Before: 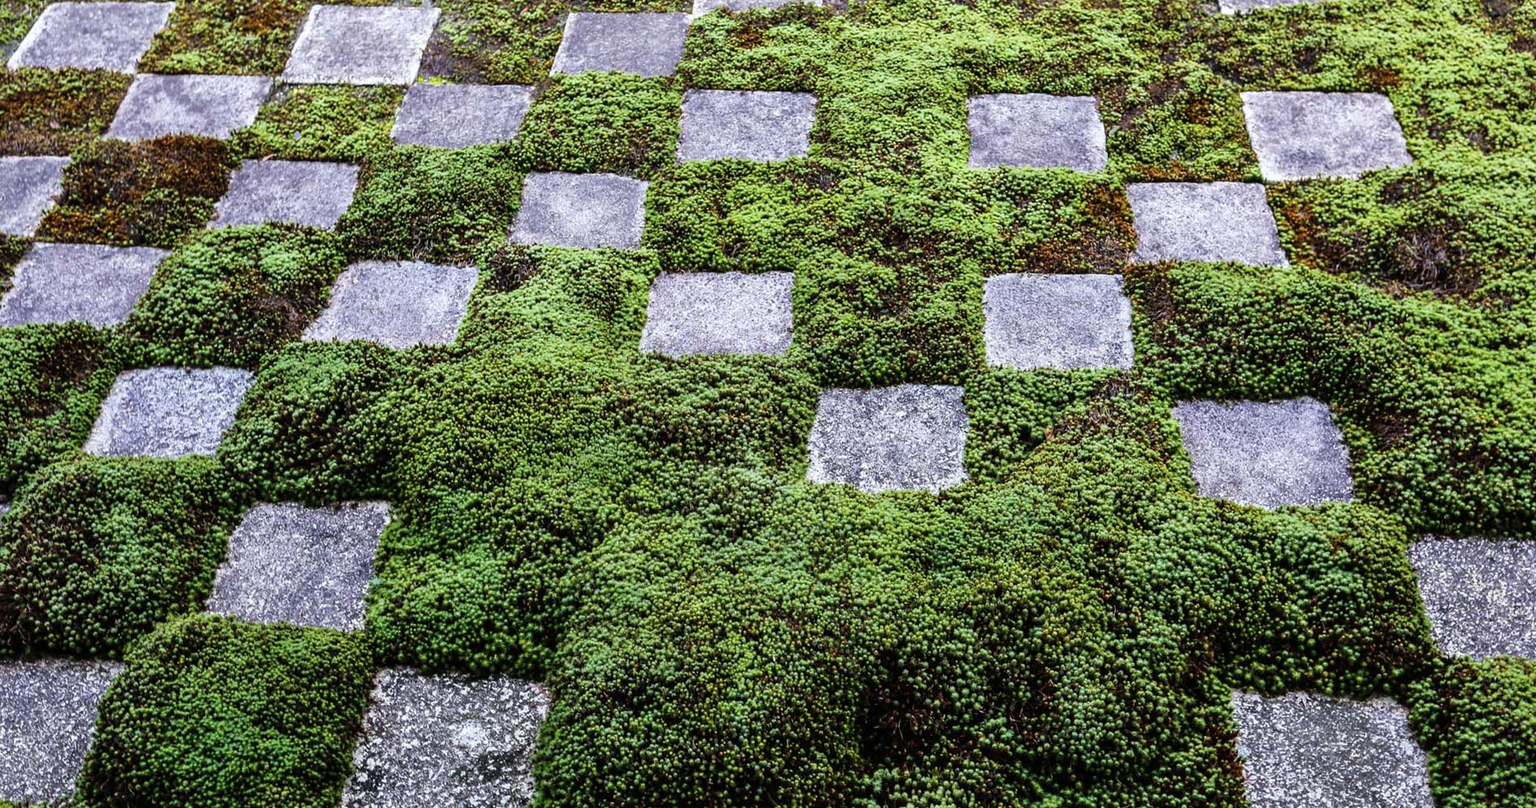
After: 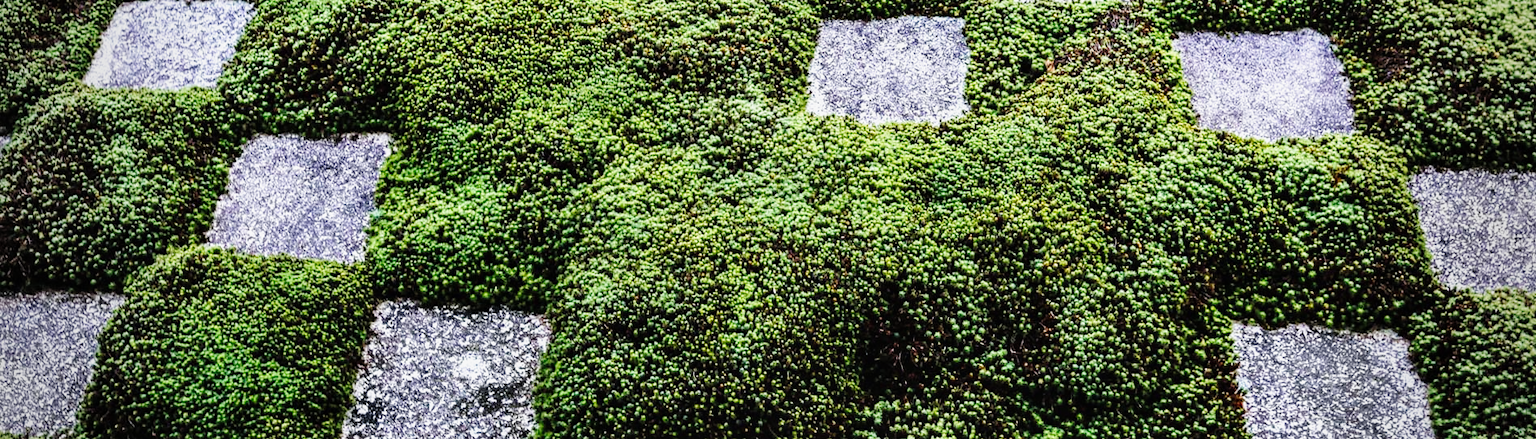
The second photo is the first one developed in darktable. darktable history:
crop and rotate: top 45.646%, right 0.039%
vignetting: fall-off start 73.36%
tone curve: curves: ch0 [(0, 0.029) (0.087, 0.084) (0.227, 0.239) (0.46, 0.576) (0.657, 0.796) (0.861, 0.932) (0.997, 0.951)]; ch1 [(0, 0) (0.353, 0.344) (0.45, 0.46) (0.502, 0.494) (0.534, 0.523) (0.573, 0.576) (0.602, 0.631) (0.647, 0.669) (1, 1)]; ch2 [(0, 0) (0.333, 0.346) (0.385, 0.395) (0.44, 0.466) (0.5, 0.493) (0.521, 0.56) (0.553, 0.579) (0.573, 0.599) (0.667, 0.777) (1, 1)], preserve colors none
local contrast: highlights 100%, shadows 103%, detail 131%, midtone range 0.2
